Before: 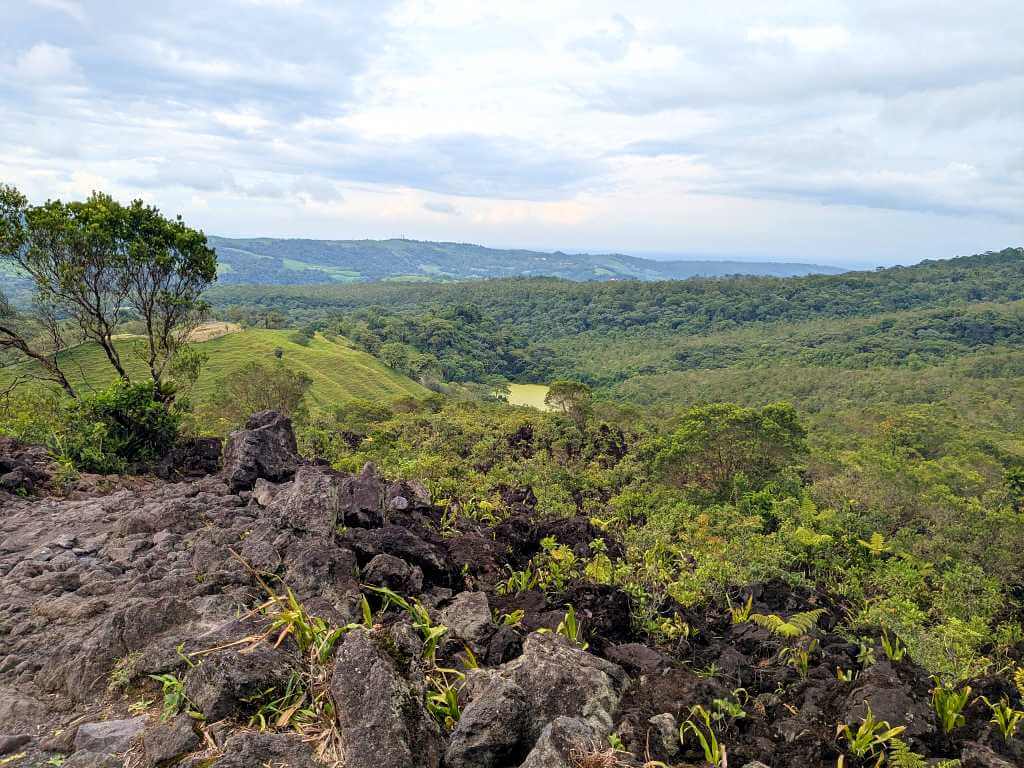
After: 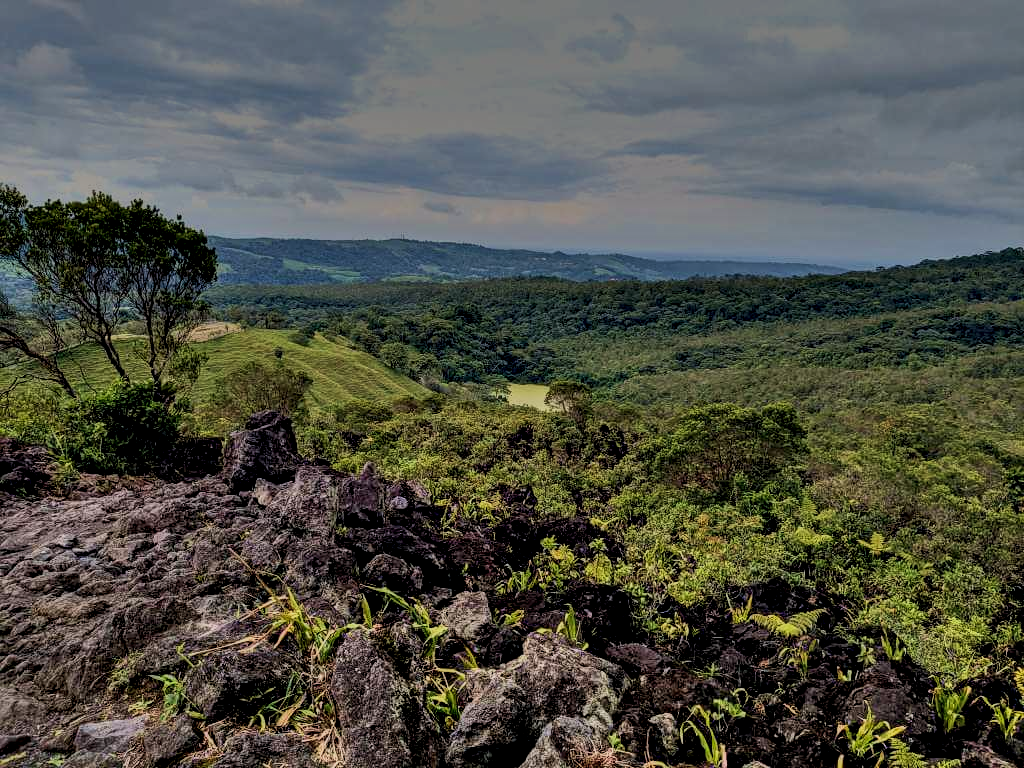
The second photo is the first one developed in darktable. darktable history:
local contrast: on, module defaults
contrast equalizer: octaves 7, y [[0.6 ×6], [0.55 ×6], [0 ×6], [0 ×6], [0 ×6]]
exposure: exposure -2.446 EV, compensate highlight preservation false
tone equalizer: on, module defaults
shadows and highlights: shadows 60, soften with gaussian
velvia: on, module defaults
